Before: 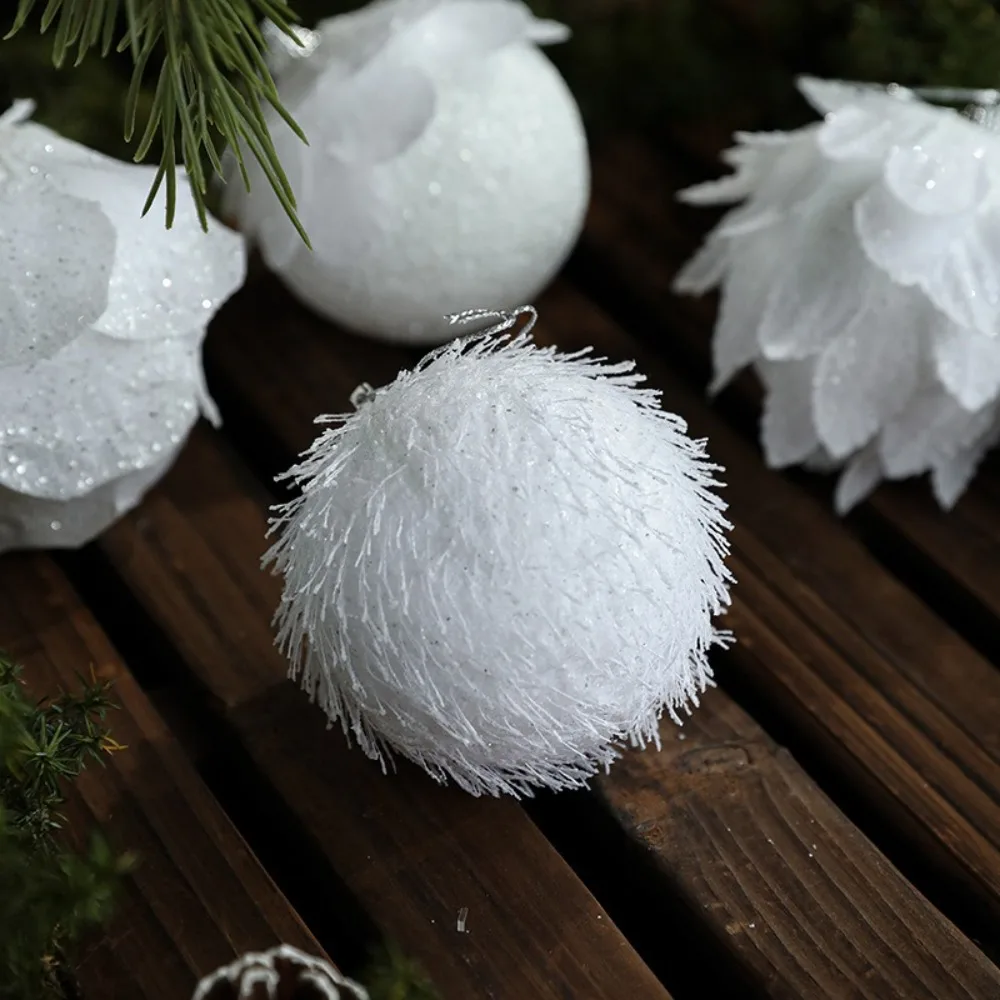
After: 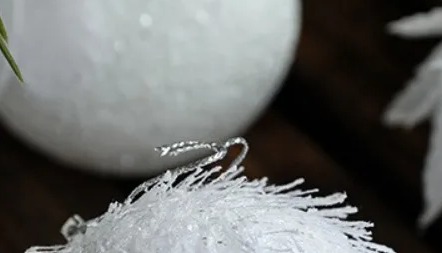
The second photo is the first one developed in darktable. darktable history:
crop: left 28.955%, top 16.852%, right 26.762%, bottom 57.835%
